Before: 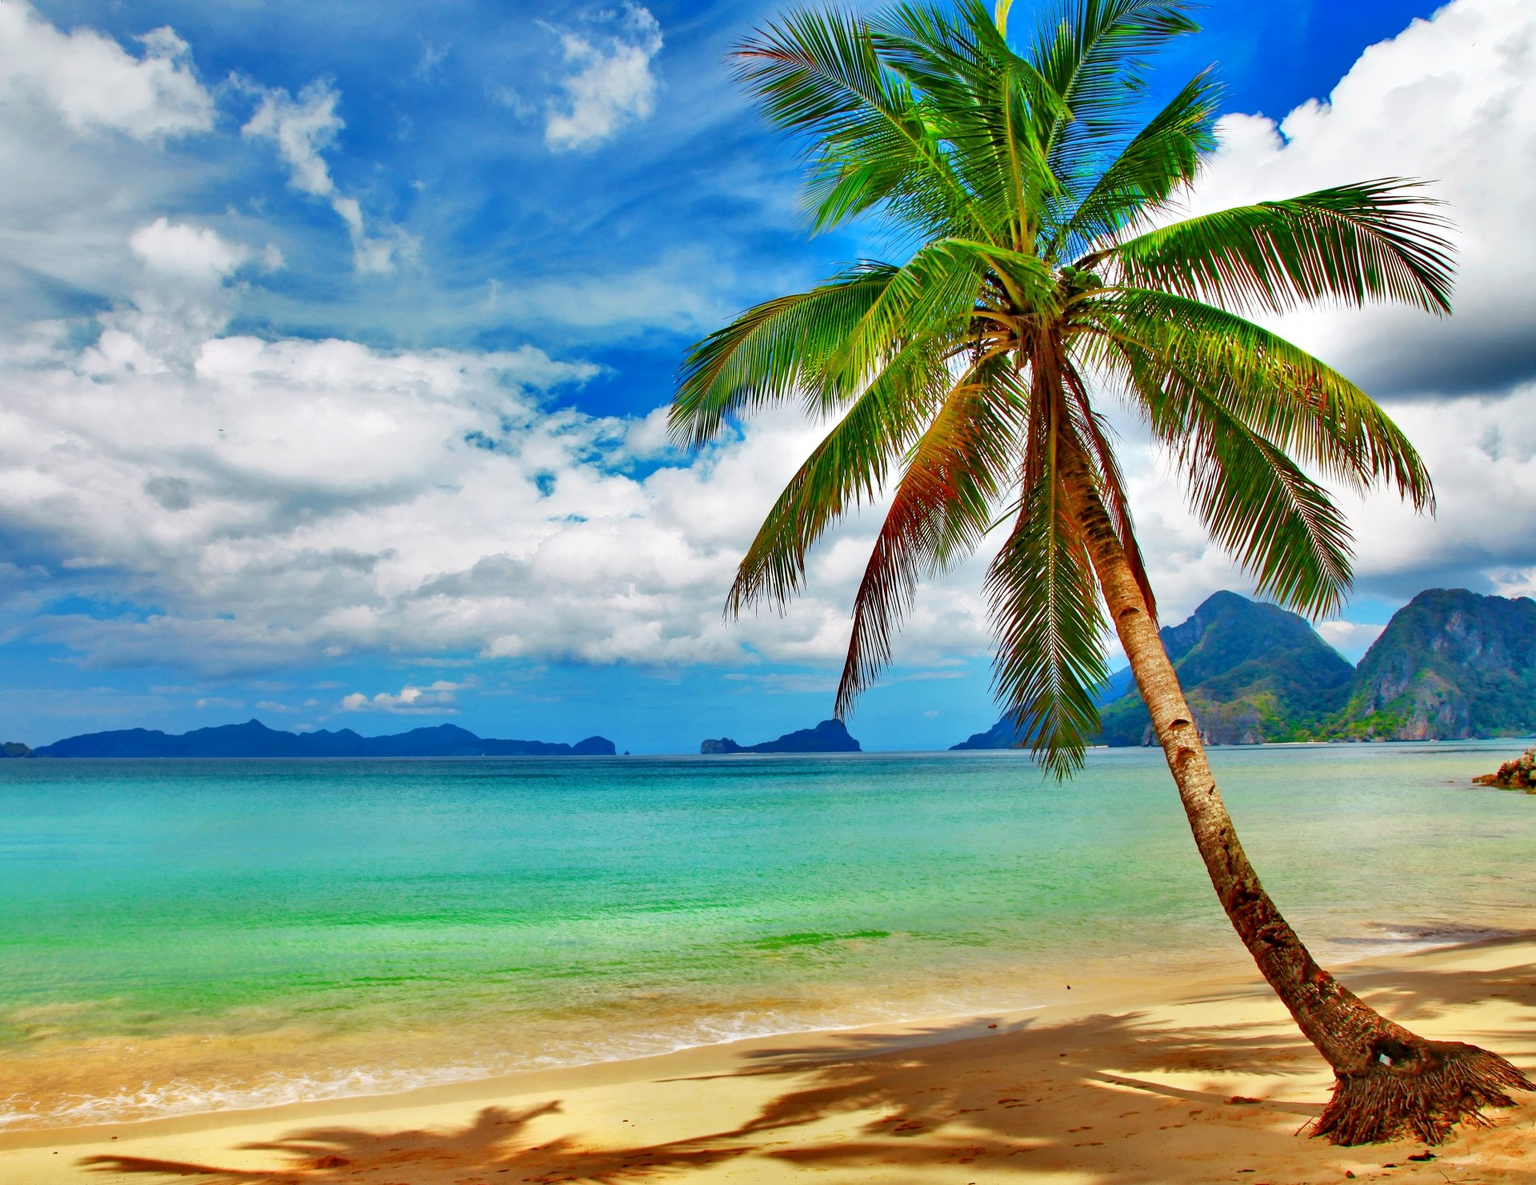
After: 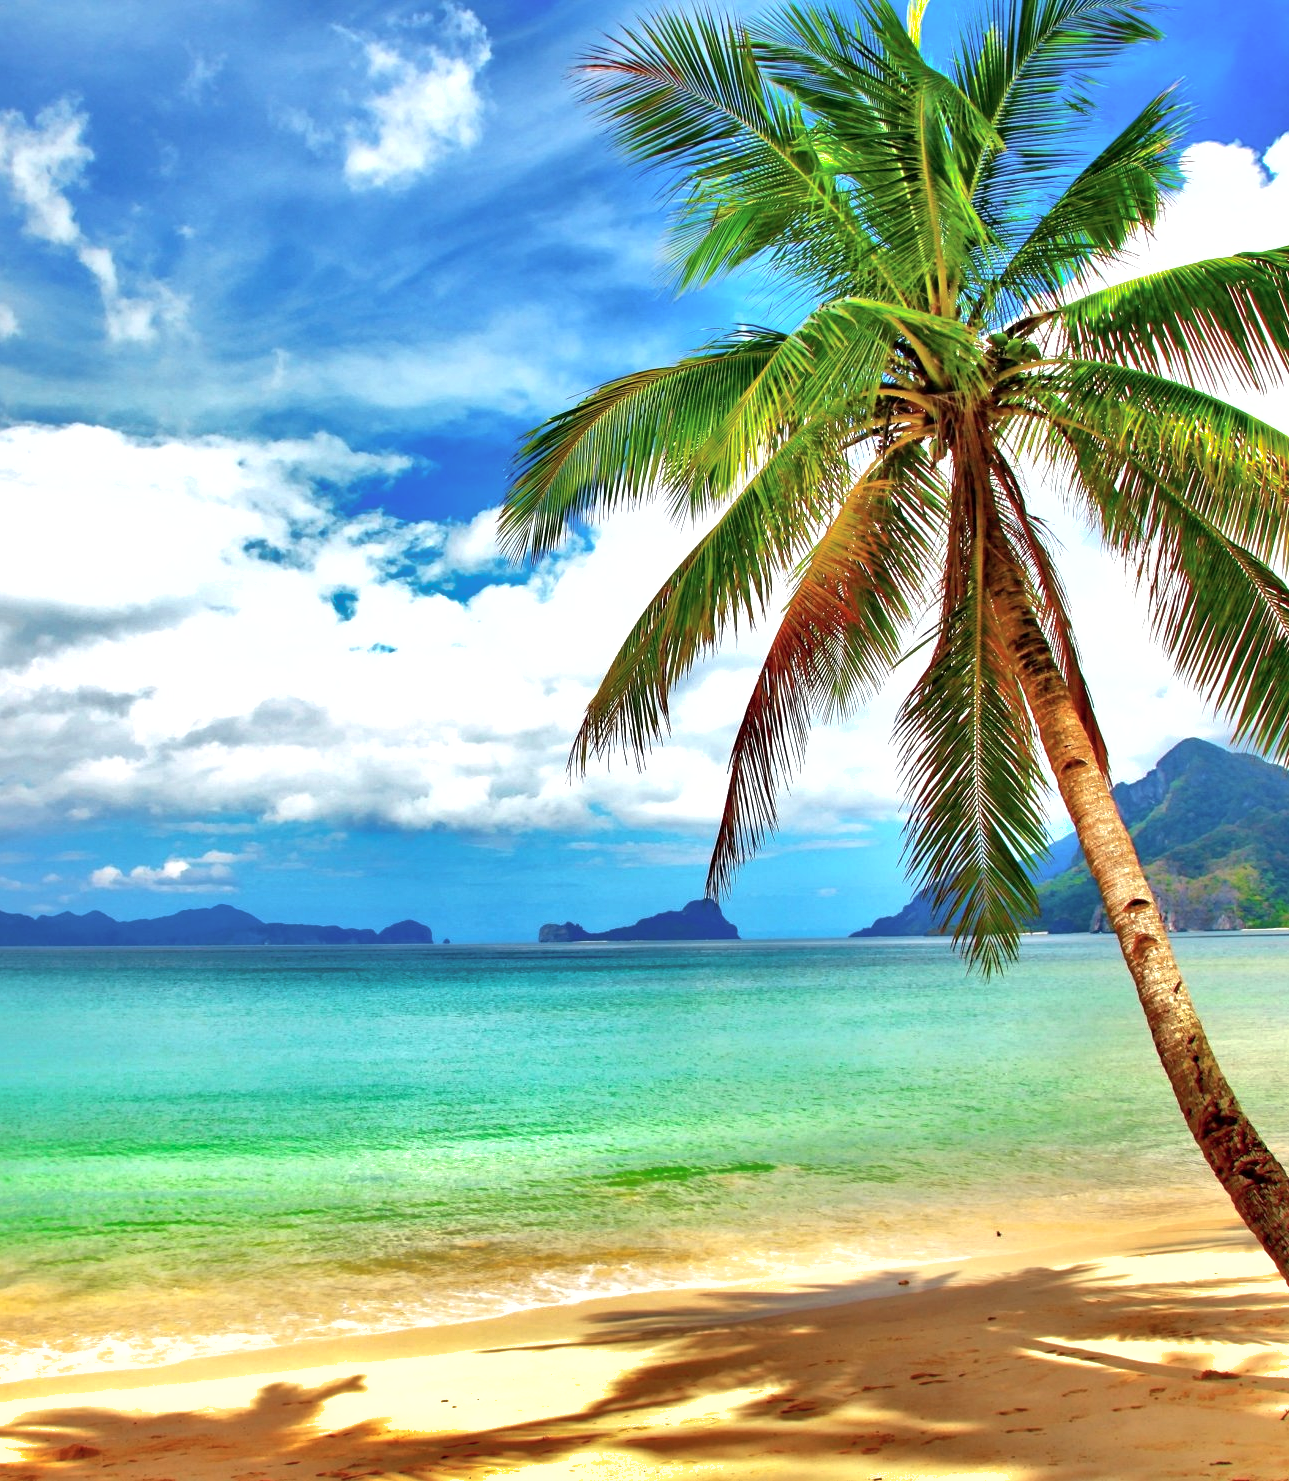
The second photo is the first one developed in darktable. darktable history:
crop and rotate: left 17.597%, right 15.254%
contrast brightness saturation: contrast 0.108, saturation -0.165
tone equalizer: -8 EV -0.75 EV, -7 EV -0.707 EV, -6 EV -0.585 EV, -5 EV -0.385 EV, -3 EV 0.384 EV, -2 EV 0.6 EV, -1 EV 0.696 EV, +0 EV 0.761 EV
shadows and highlights: on, module defaults
